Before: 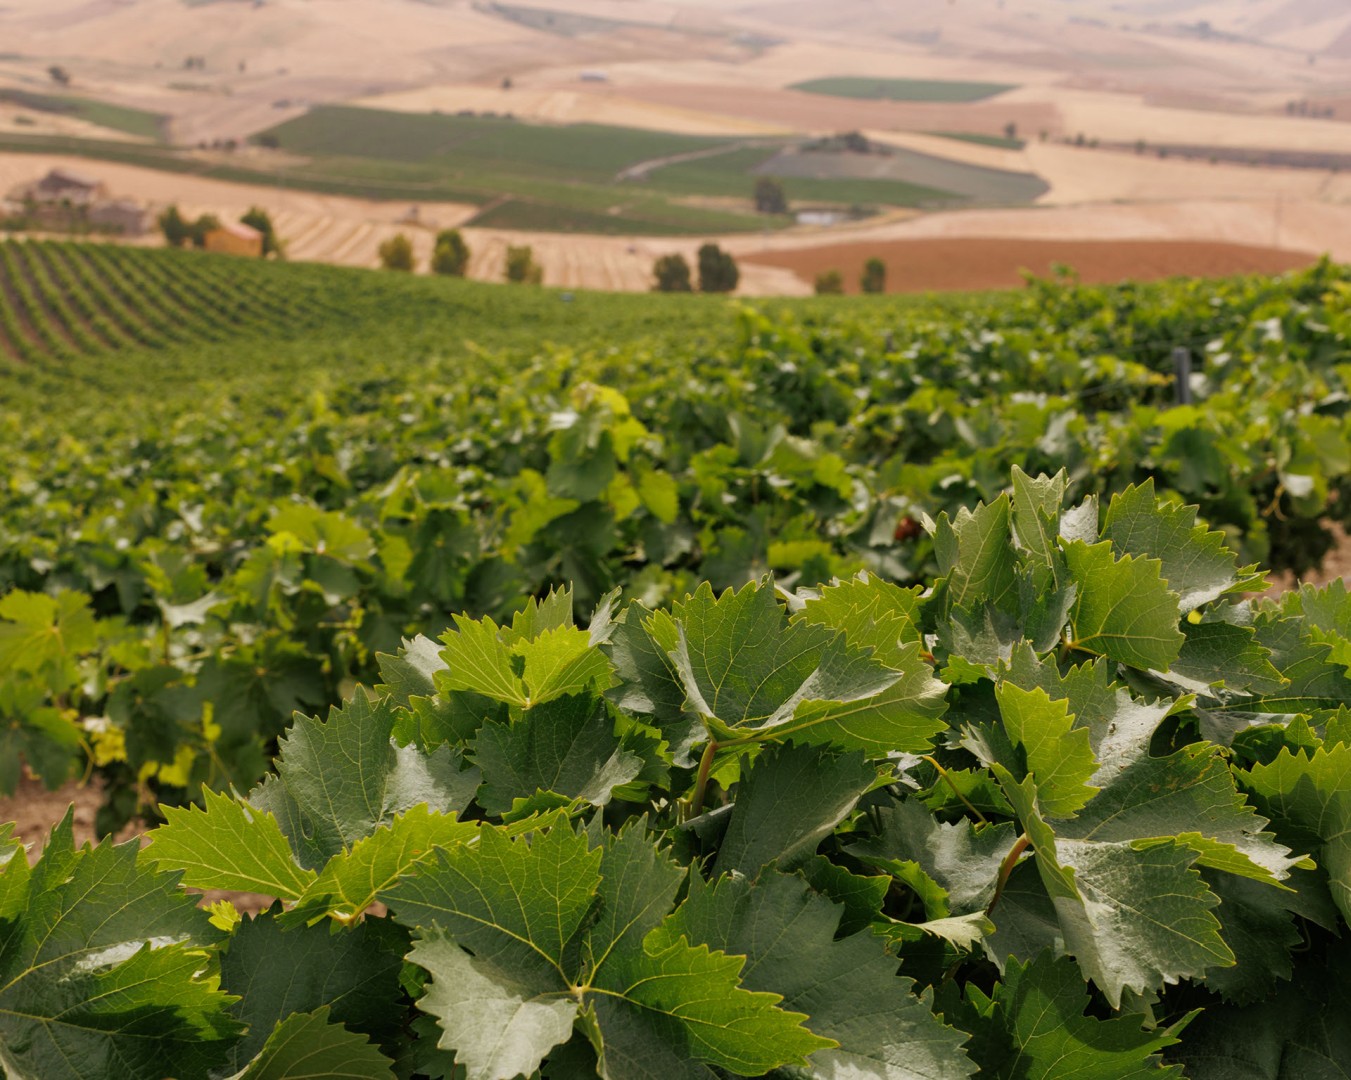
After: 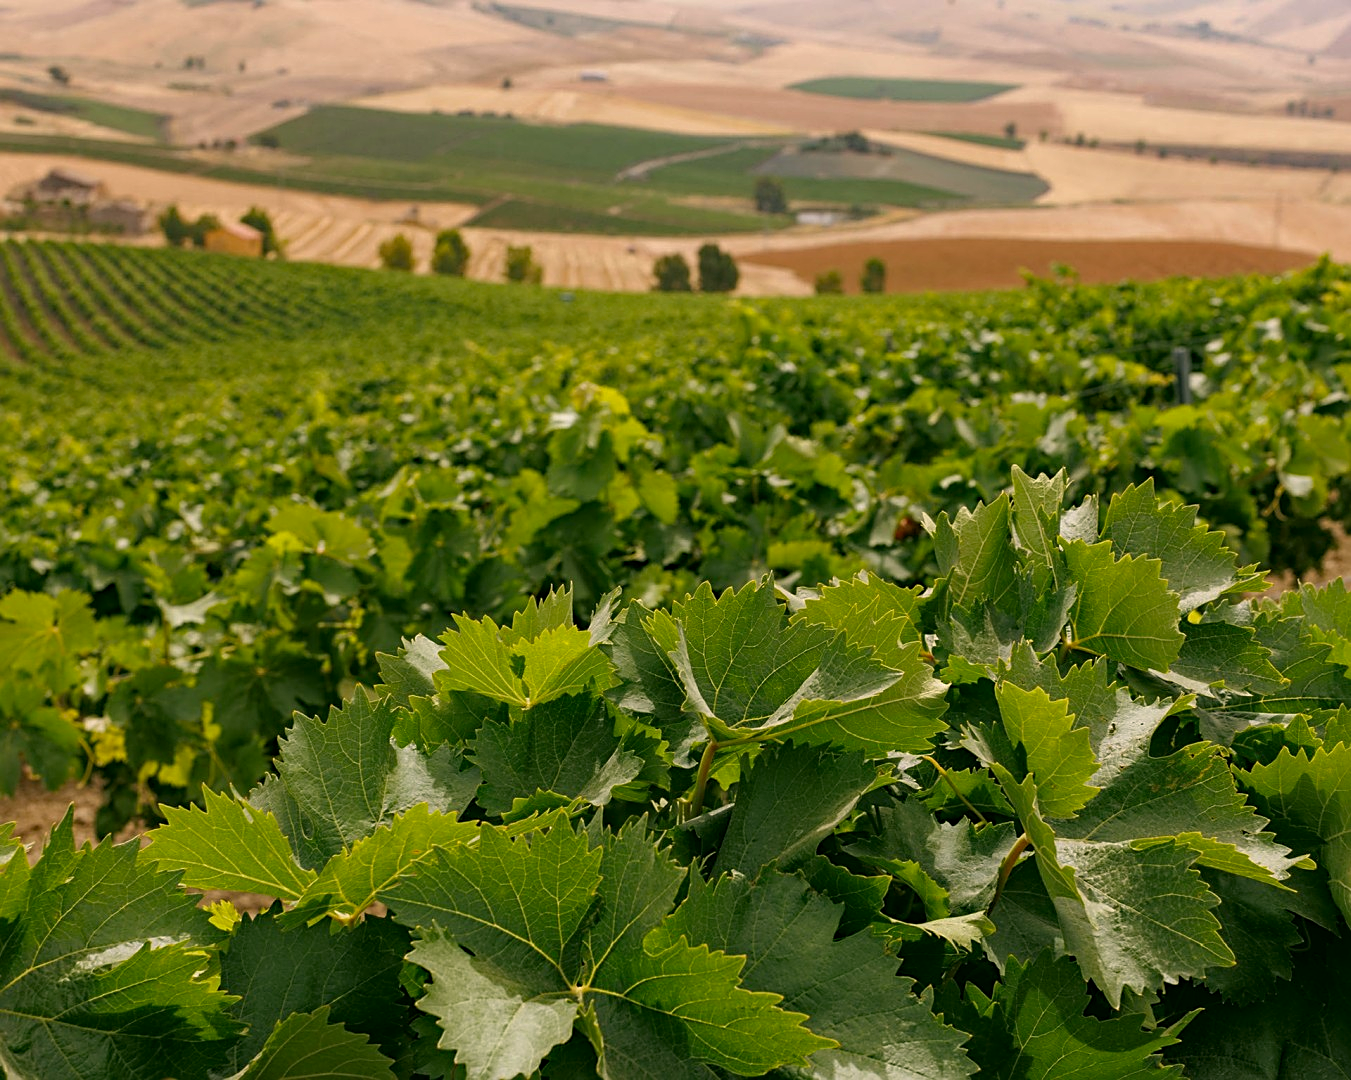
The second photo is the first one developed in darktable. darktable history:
sharpen: on, module defaults
color correction: highlights a* 4.09, highlights b* 4.93, shadows a* -7.9, shadows b* 4.97
haze removal: strength 0.296, distance 0.243, compatibility mode true, adaptive false
